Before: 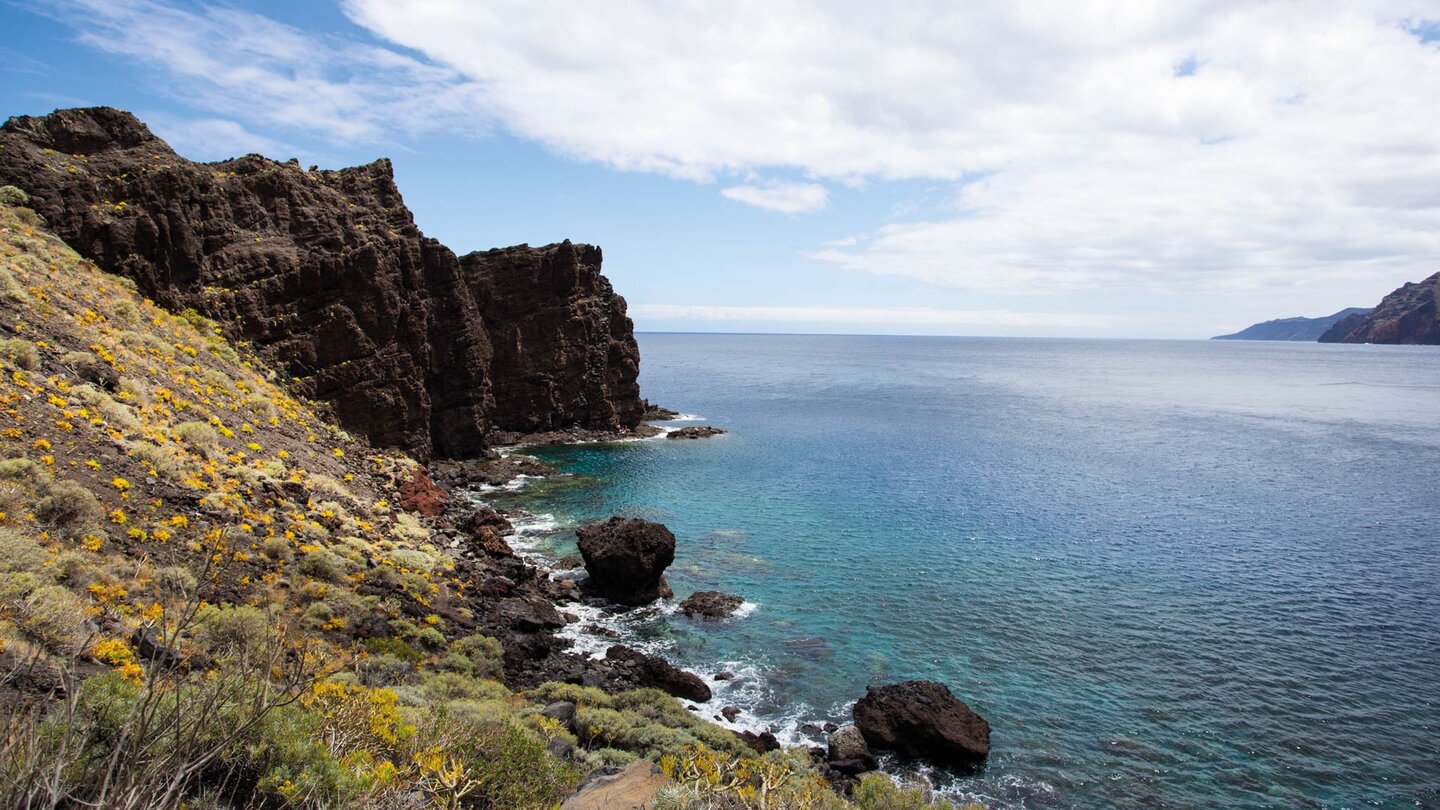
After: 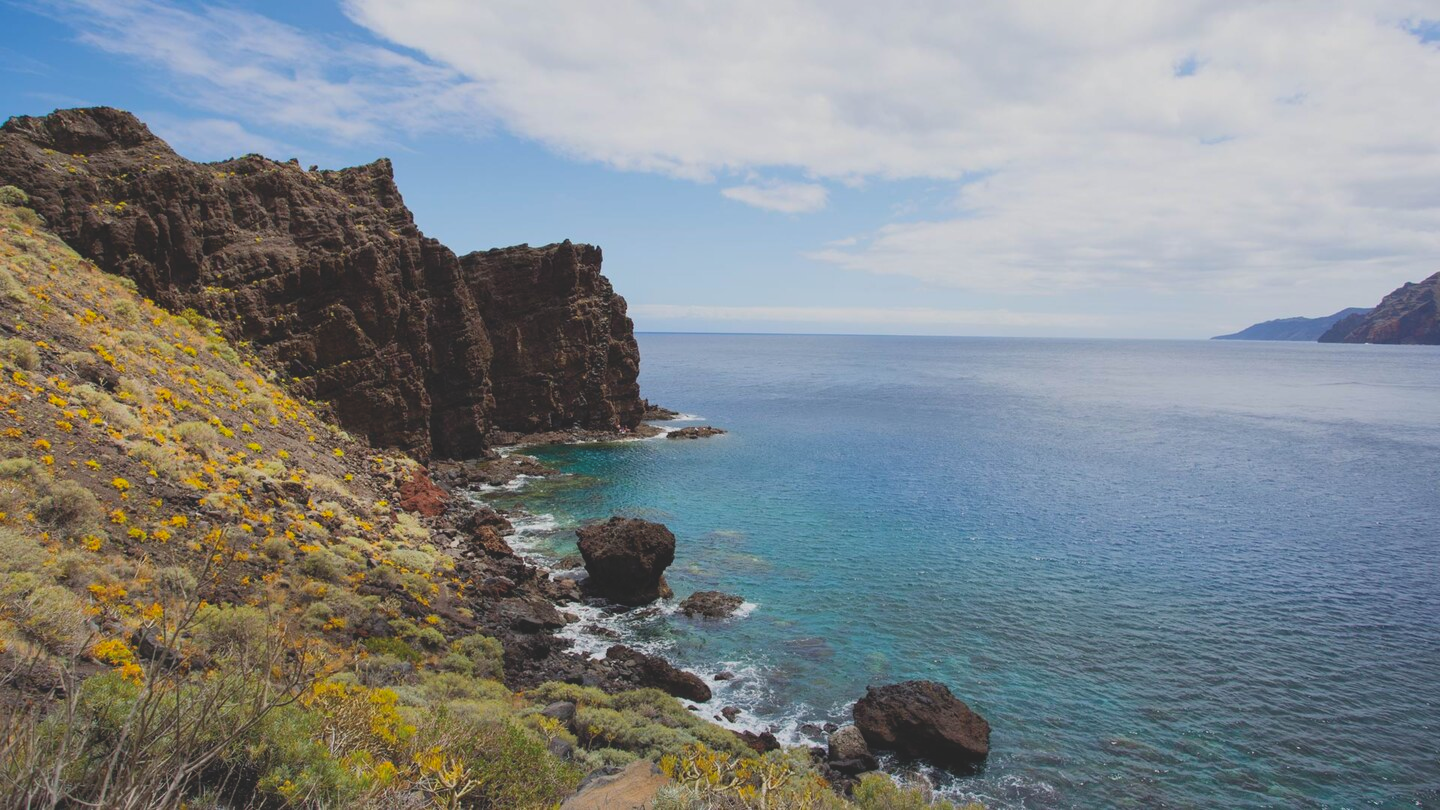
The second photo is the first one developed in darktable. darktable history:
contrast brightness saturation: contrast -0.293
